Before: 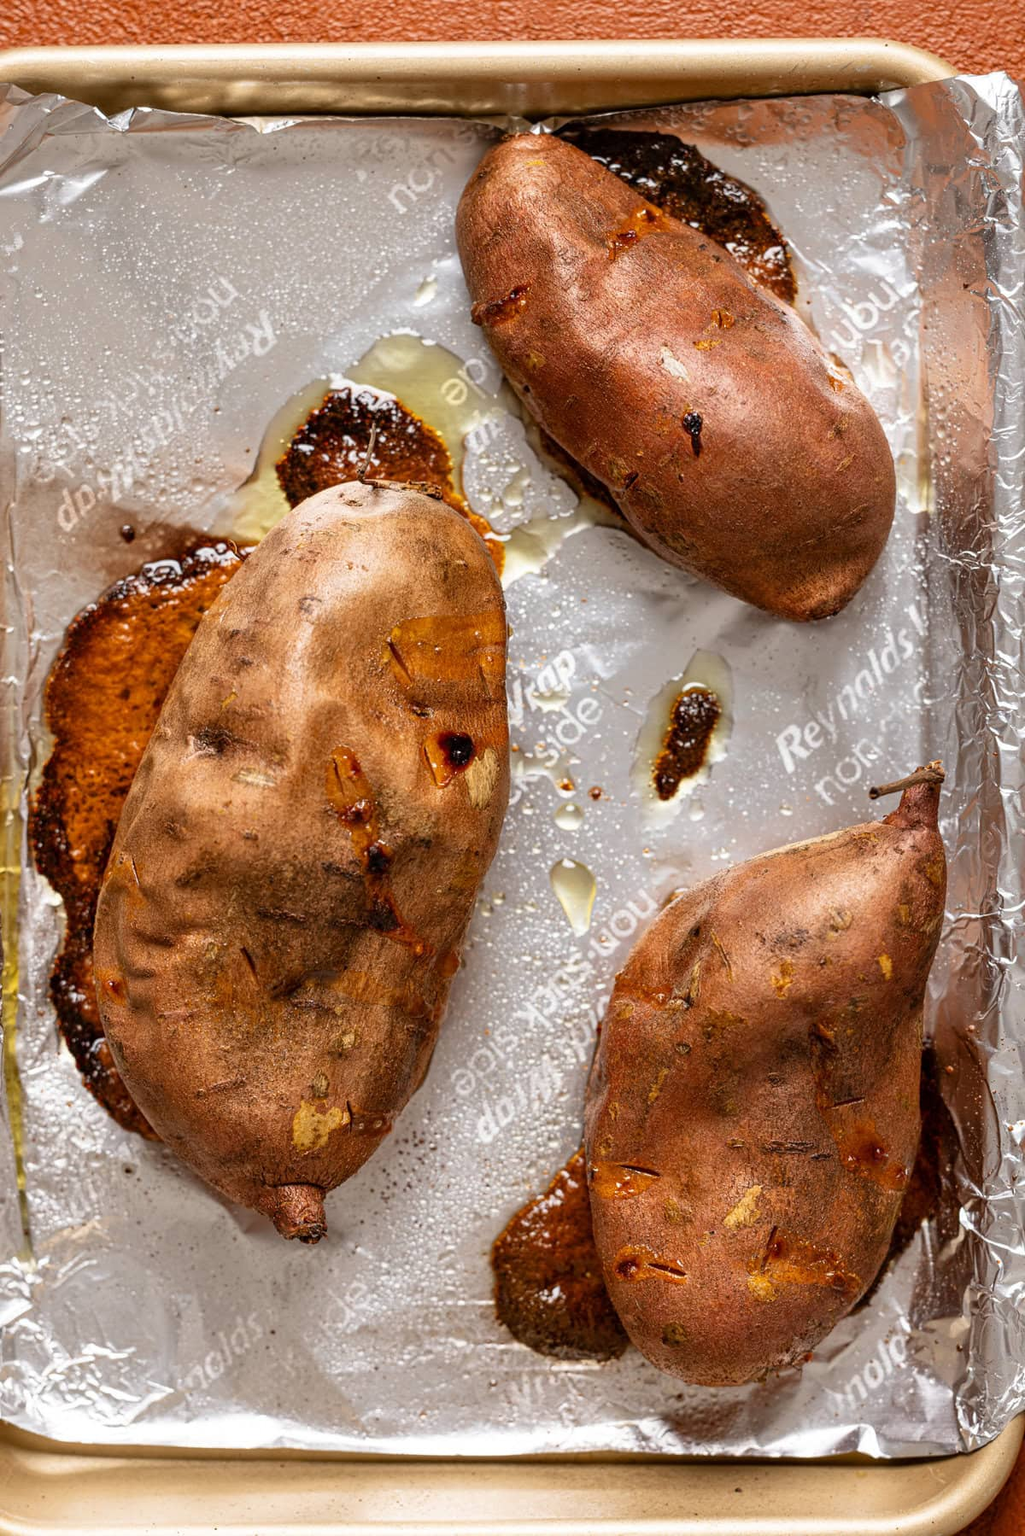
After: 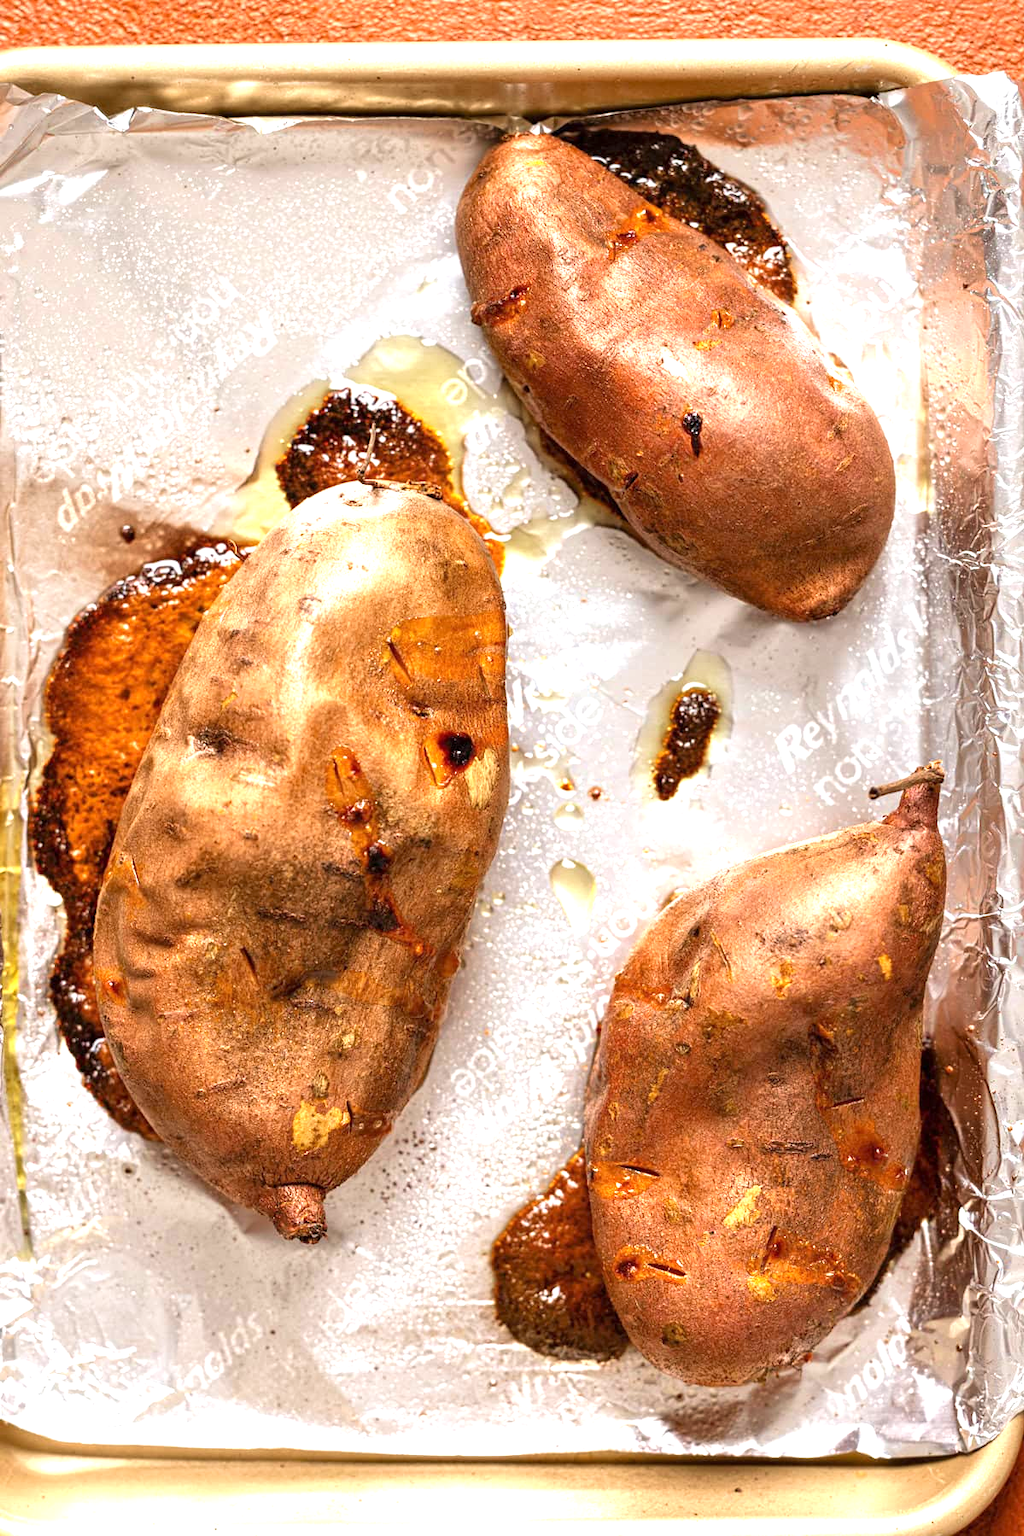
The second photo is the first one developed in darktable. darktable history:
velvia: strength 15%
tone equalizer: on, module defaults
exposure: exposure 1 EV, compensate highlight preservation false
